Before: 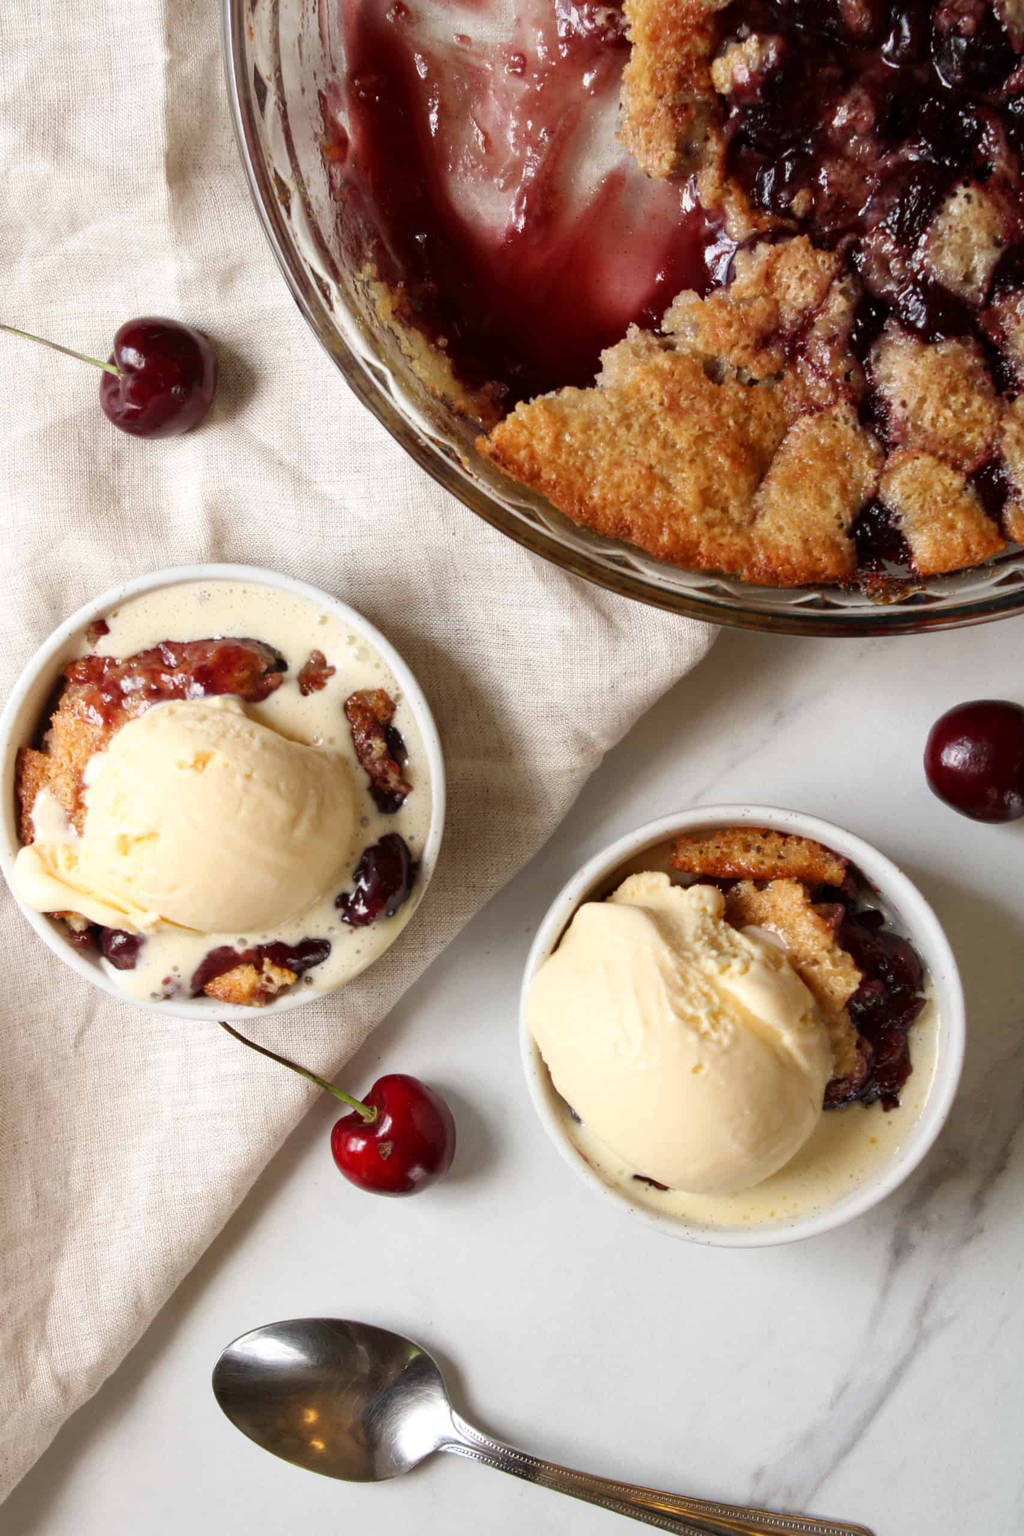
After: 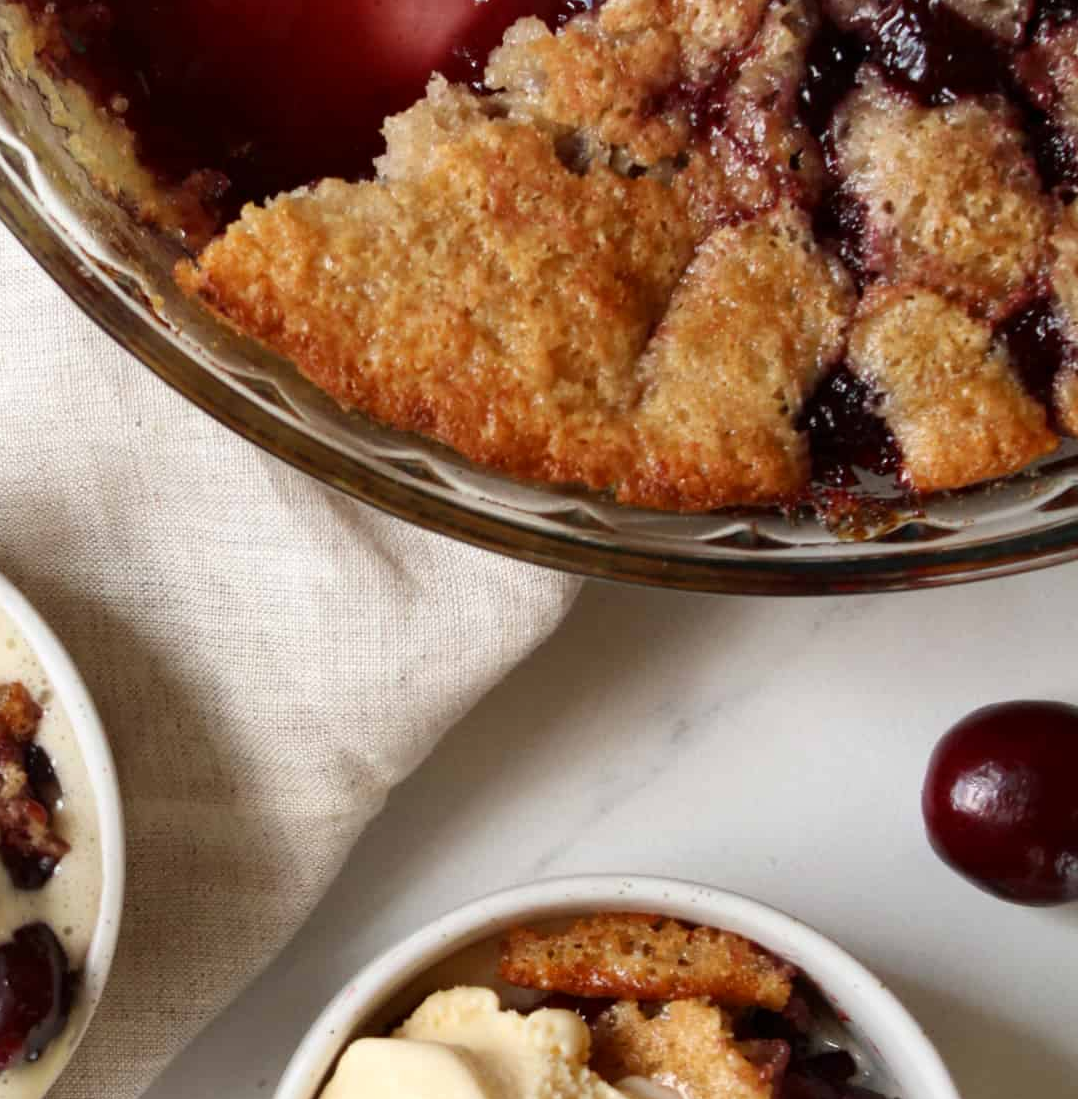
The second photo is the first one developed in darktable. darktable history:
crop: left 36.217%, top 18.207%, right 0.59%, bottom 38.826%
contrast brightness saturation: contrast 0.073
